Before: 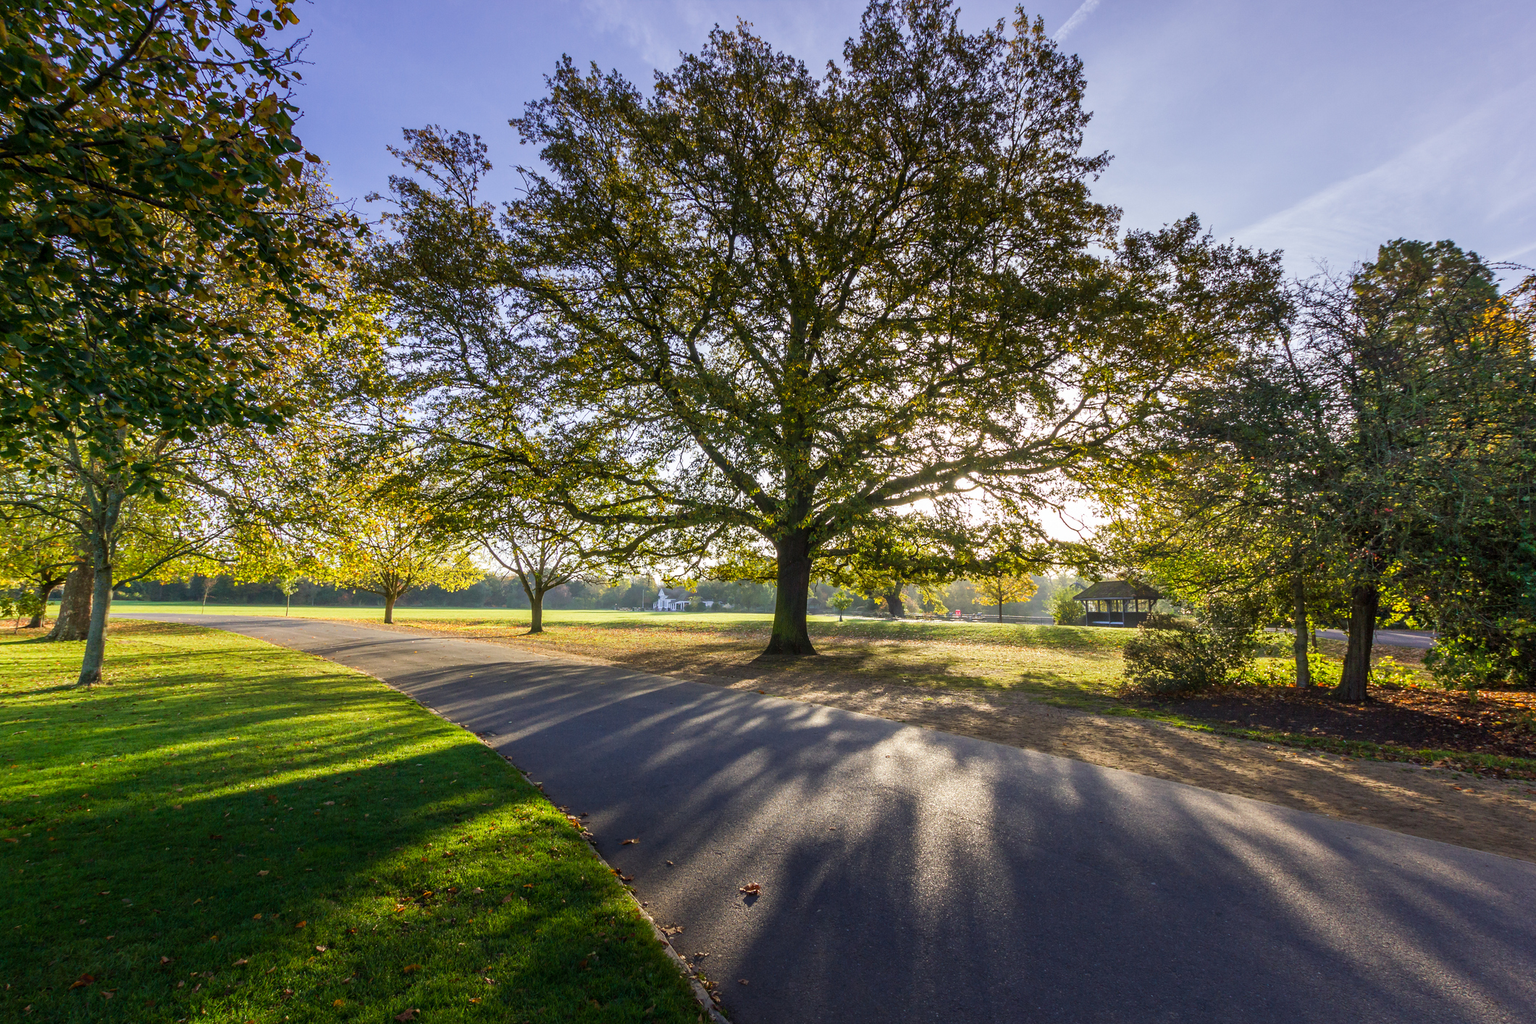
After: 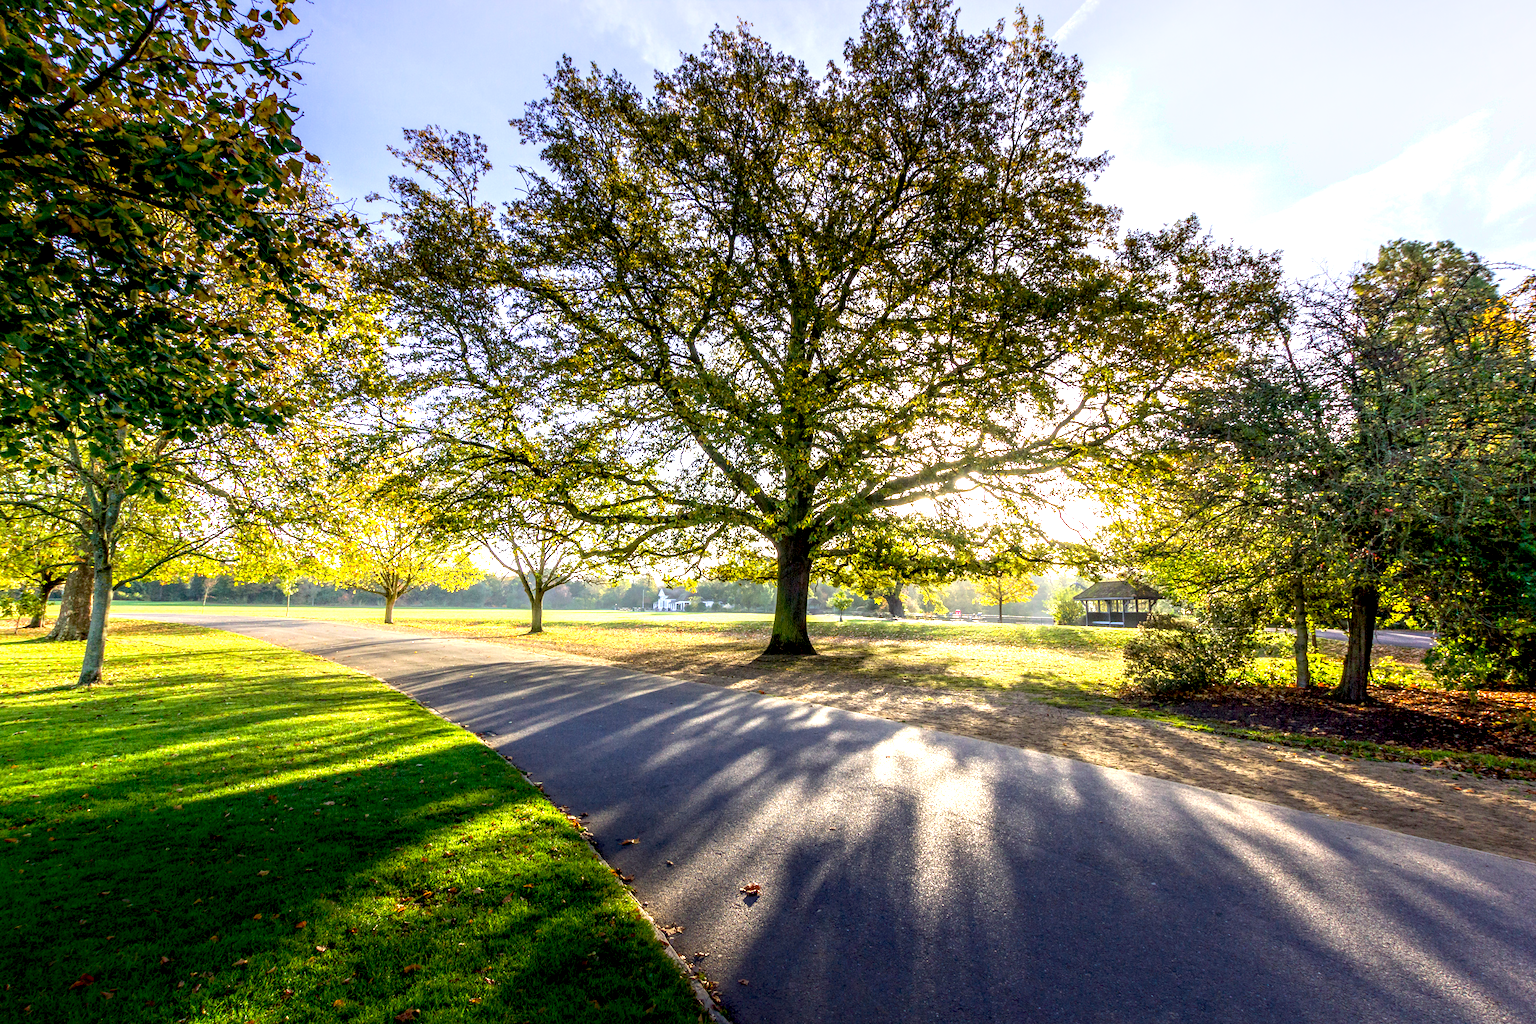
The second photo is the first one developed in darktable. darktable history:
exposure: black level correction 0.01, exposure 1 EV, compensate highlight preservation false
local contrast: detail 130%
shadows and highlights: shadows -41.84, highlights 63.35, soften with gaussian
